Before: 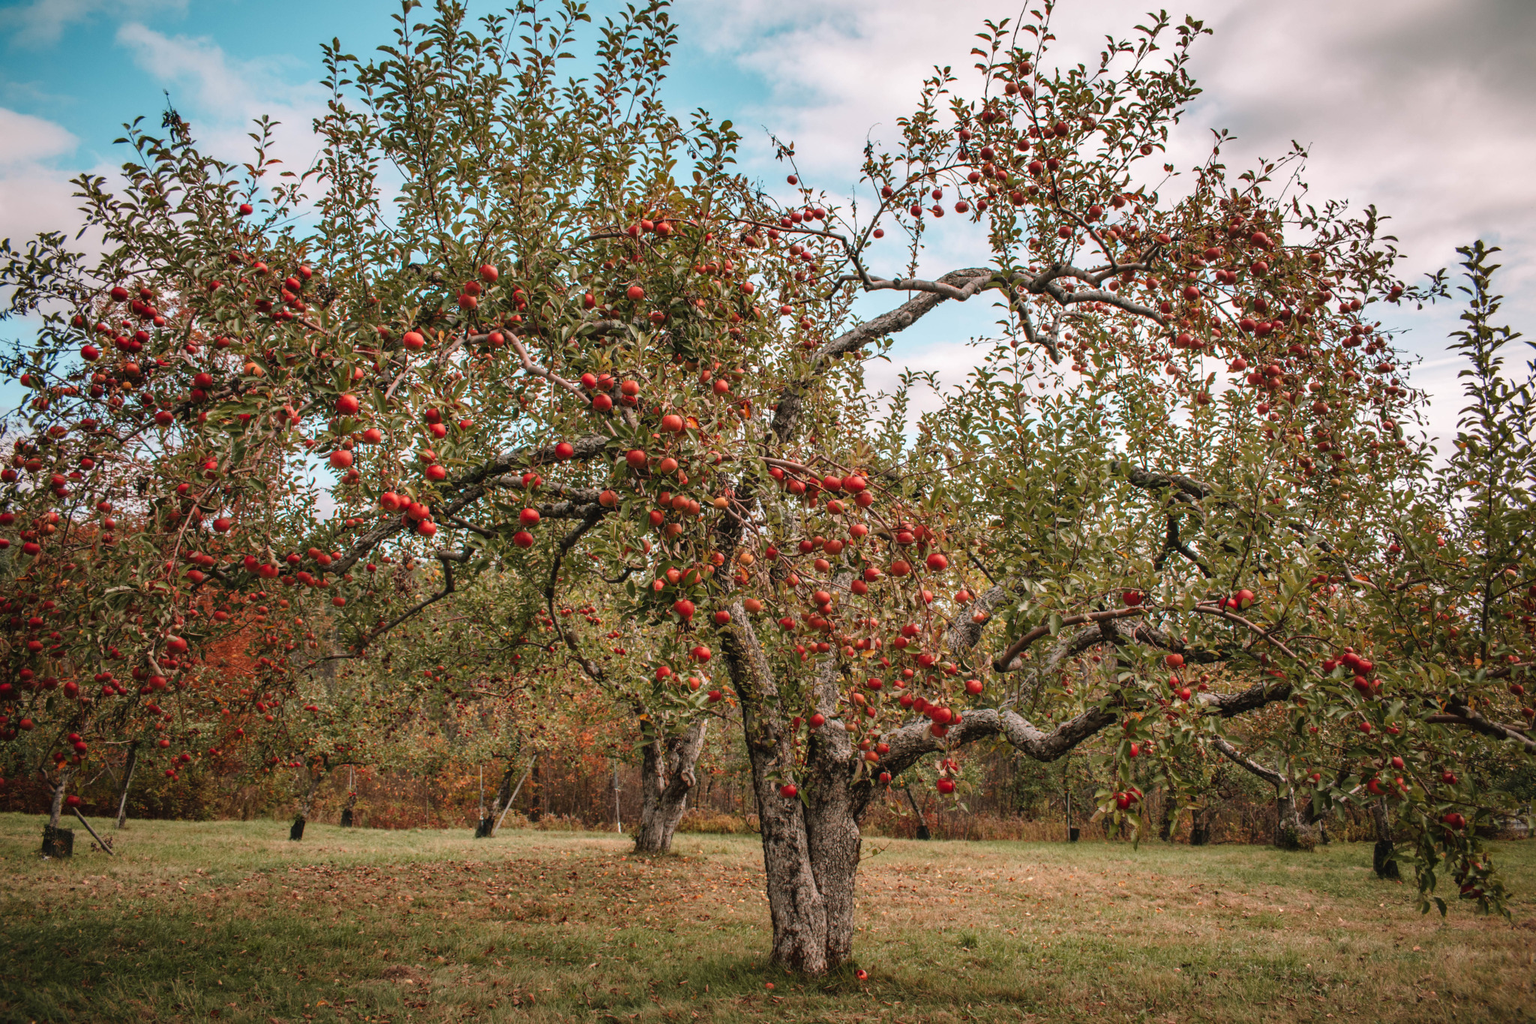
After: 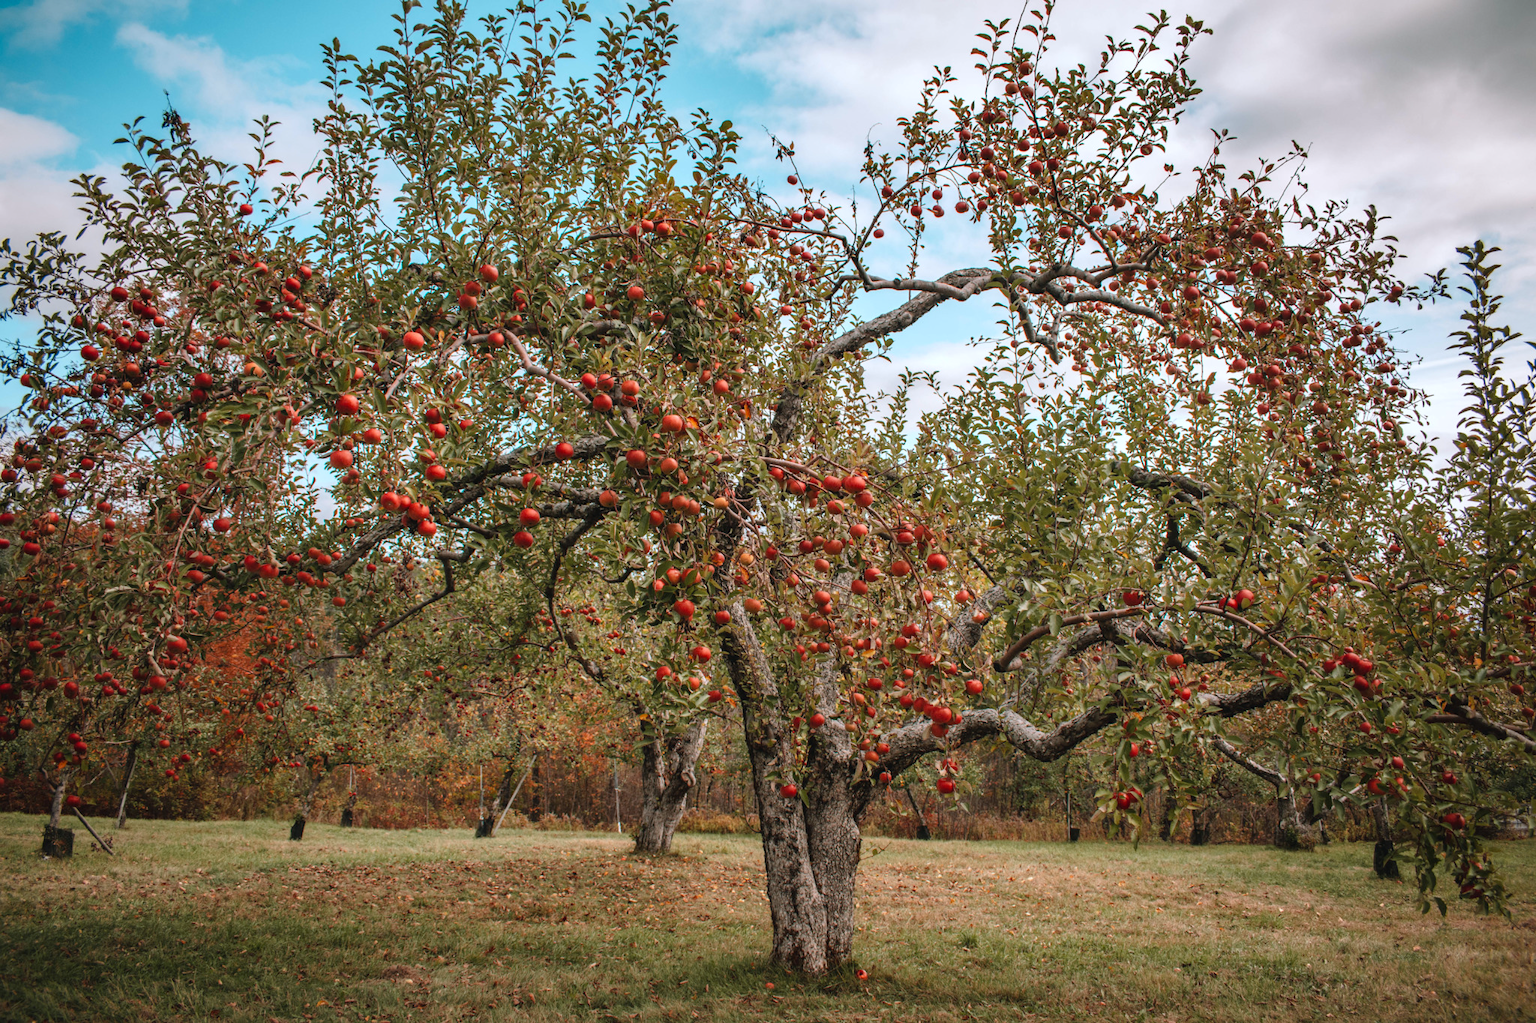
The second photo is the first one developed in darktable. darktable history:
color calibration: output R [1.063, -0.012, -0.003, 0], output G [0, 1.022, 0.021, 0], output B [-0.079, 0.047, 1, 0], illuminant custom, x 0.368, y 0.373, temperature 4346.83 K
